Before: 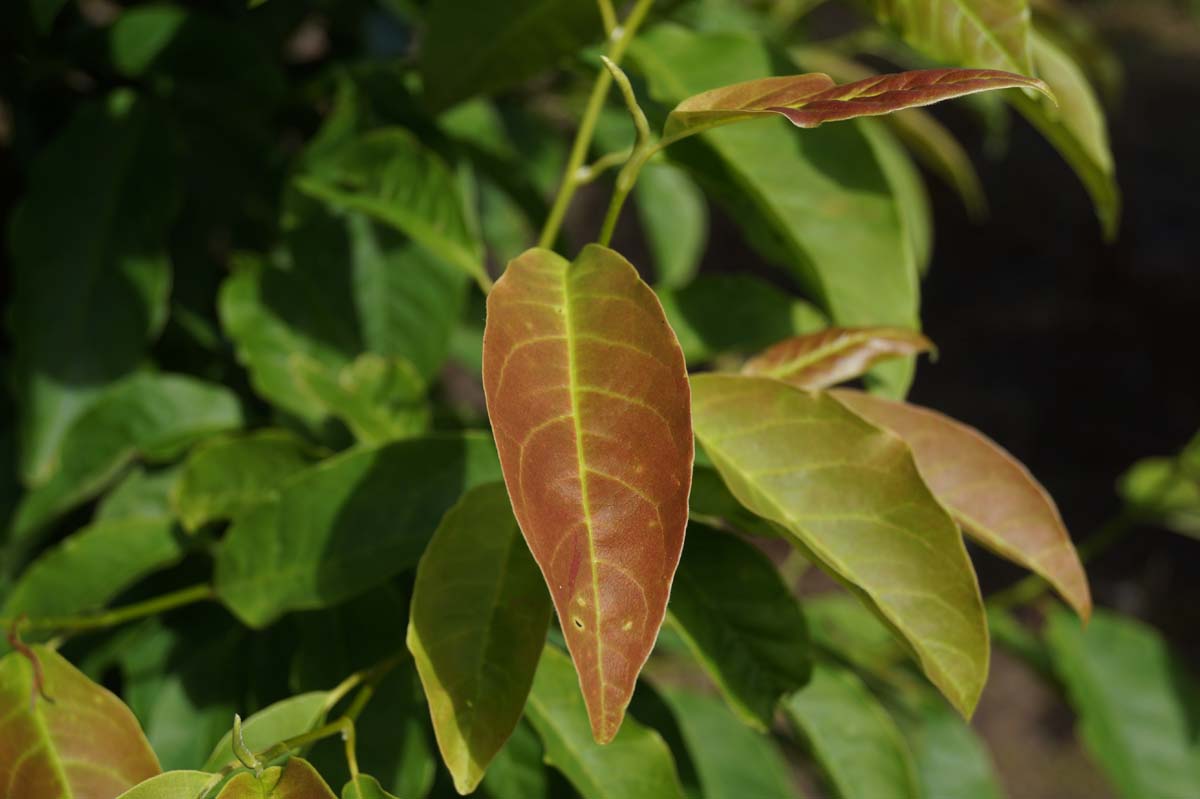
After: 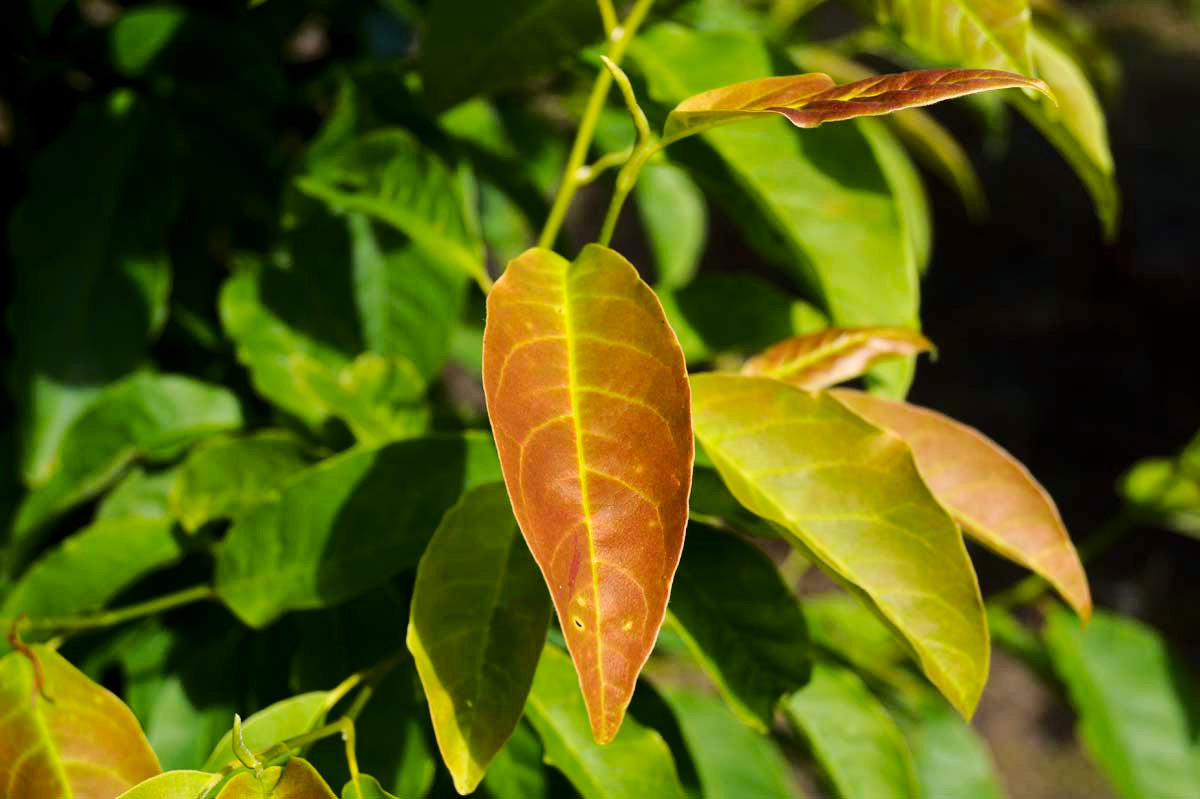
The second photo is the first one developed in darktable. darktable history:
base curve: curves: ch0 [(0, 0) (0.028, 0.03) (0.121, 0.232) (0.46, 0.748) (0.859, 0.968) (1, 1)]
color balance rgb: shadows lift › chroma 2%, shadows lift › hue 217.2°, power › chroma 0.25%, power › hue 60°, highlights gain › chroma 1.5%, highlights gain › hue 309.6°, global offset › luminance -0.25%, perceptual saturation grading › global saturation 15%, global vibrance 15%
